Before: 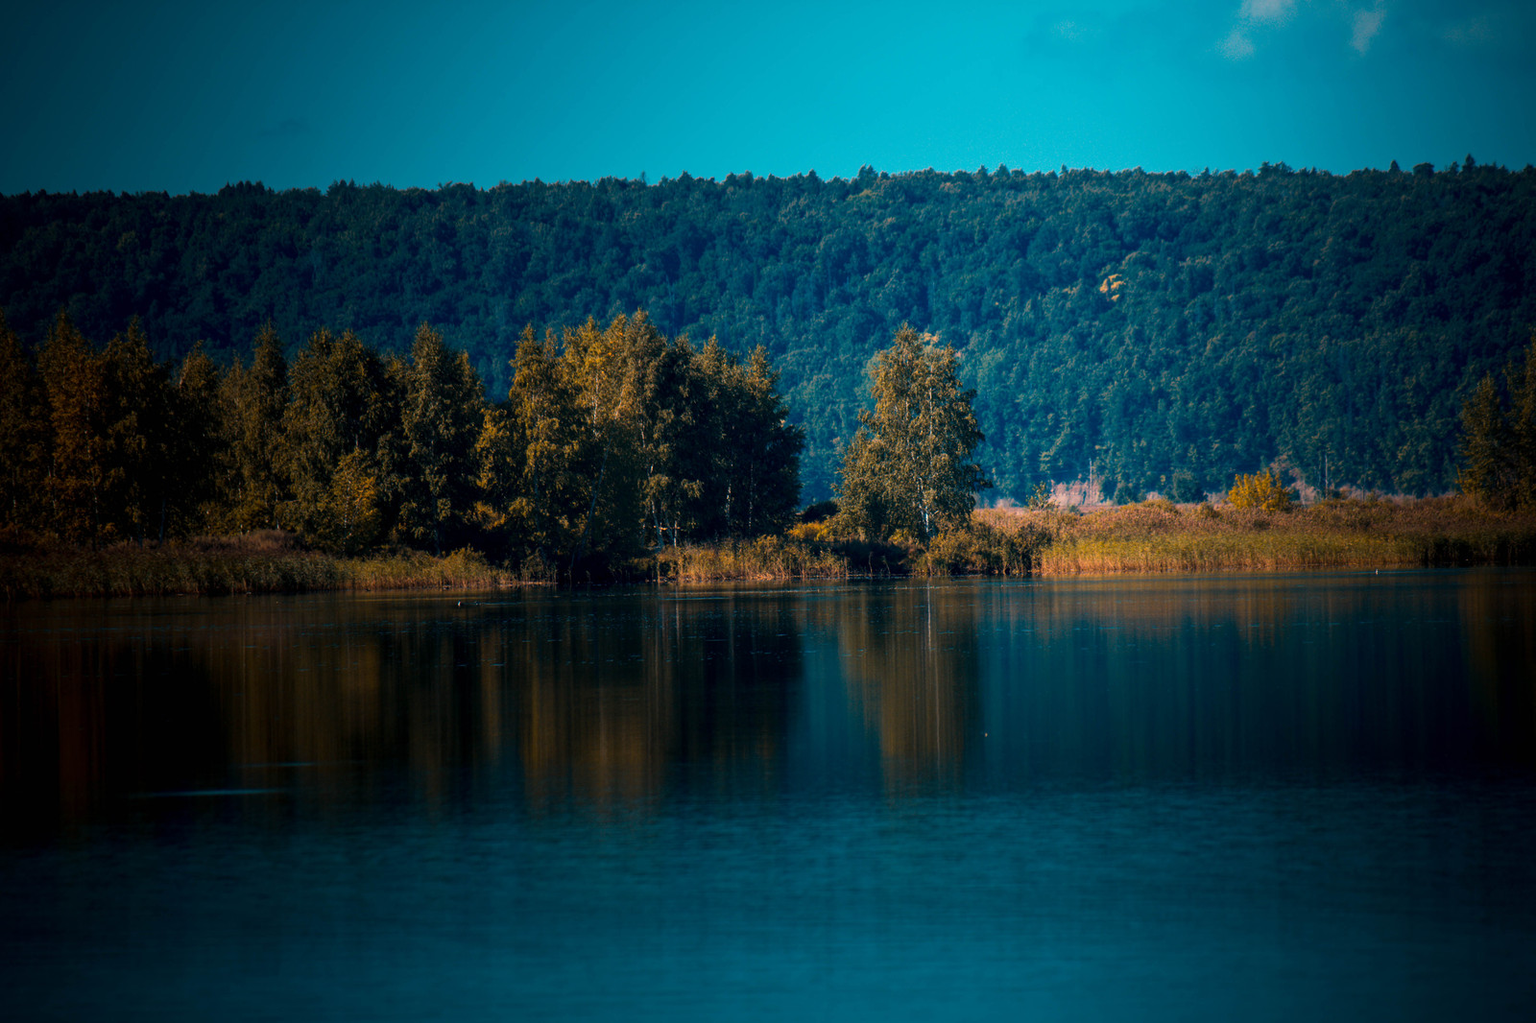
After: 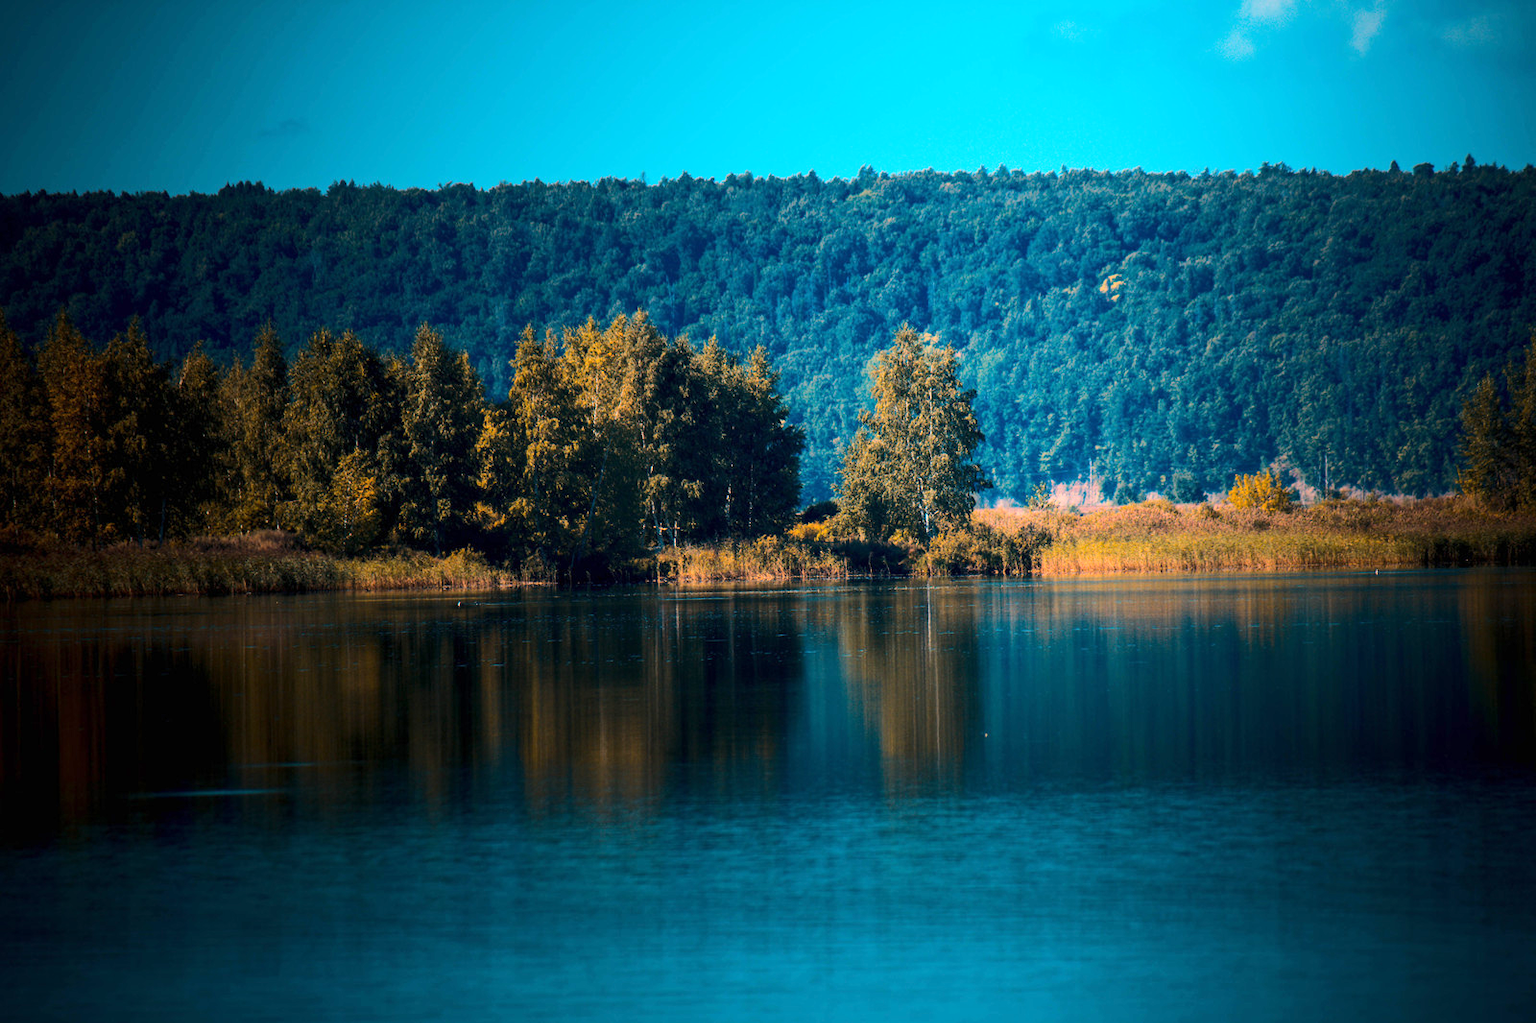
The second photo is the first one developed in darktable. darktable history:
base curve: curves: ch0 [(0, 0) (0.025, 0.046) (0.112, 0.277) (0.467, 0.74) (0.814, 0.929) (1, 0.942)]
